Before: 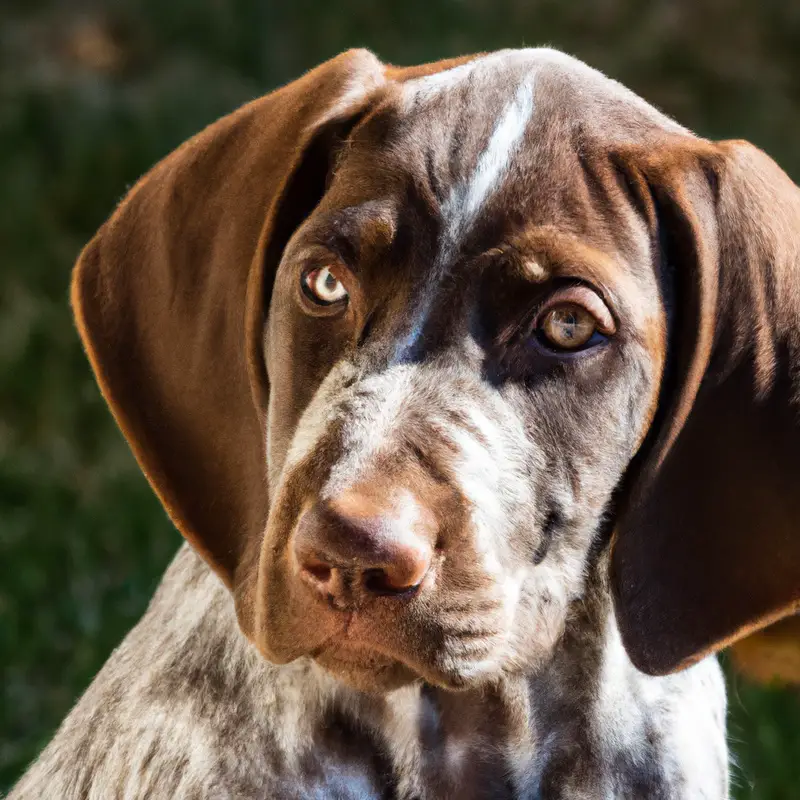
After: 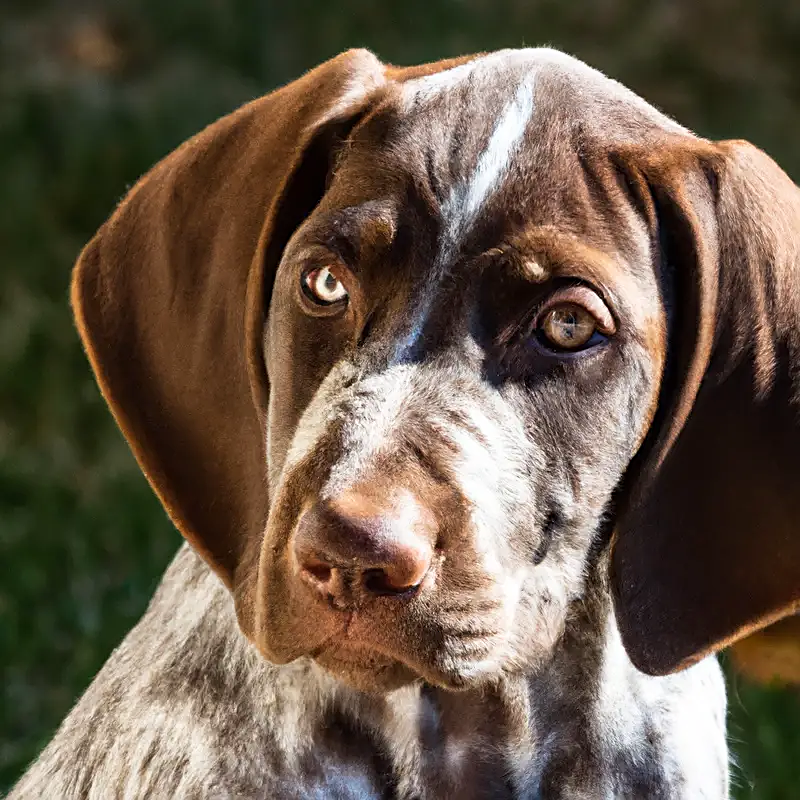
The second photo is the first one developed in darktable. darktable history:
shadows and highlights: shadows 0, highlights 40
sharpen: on, module defaults
